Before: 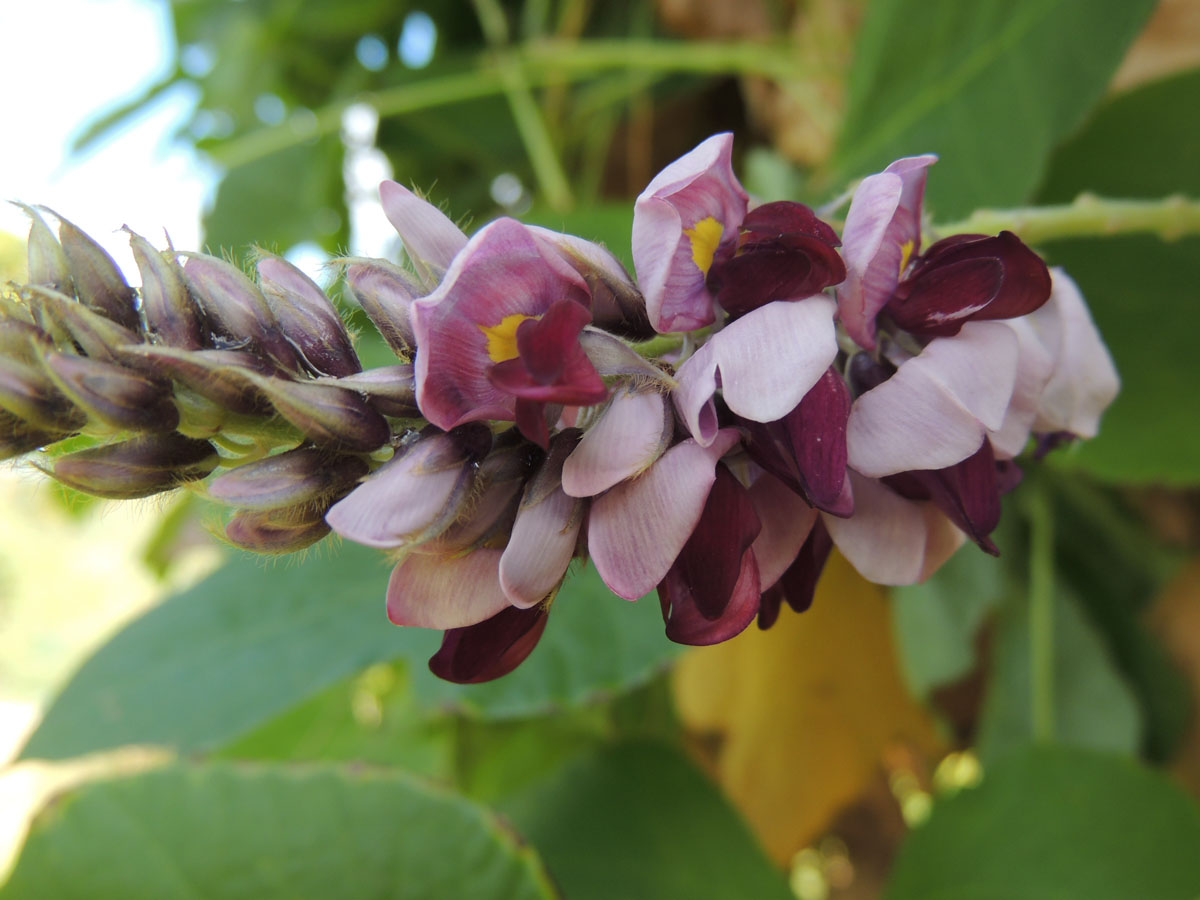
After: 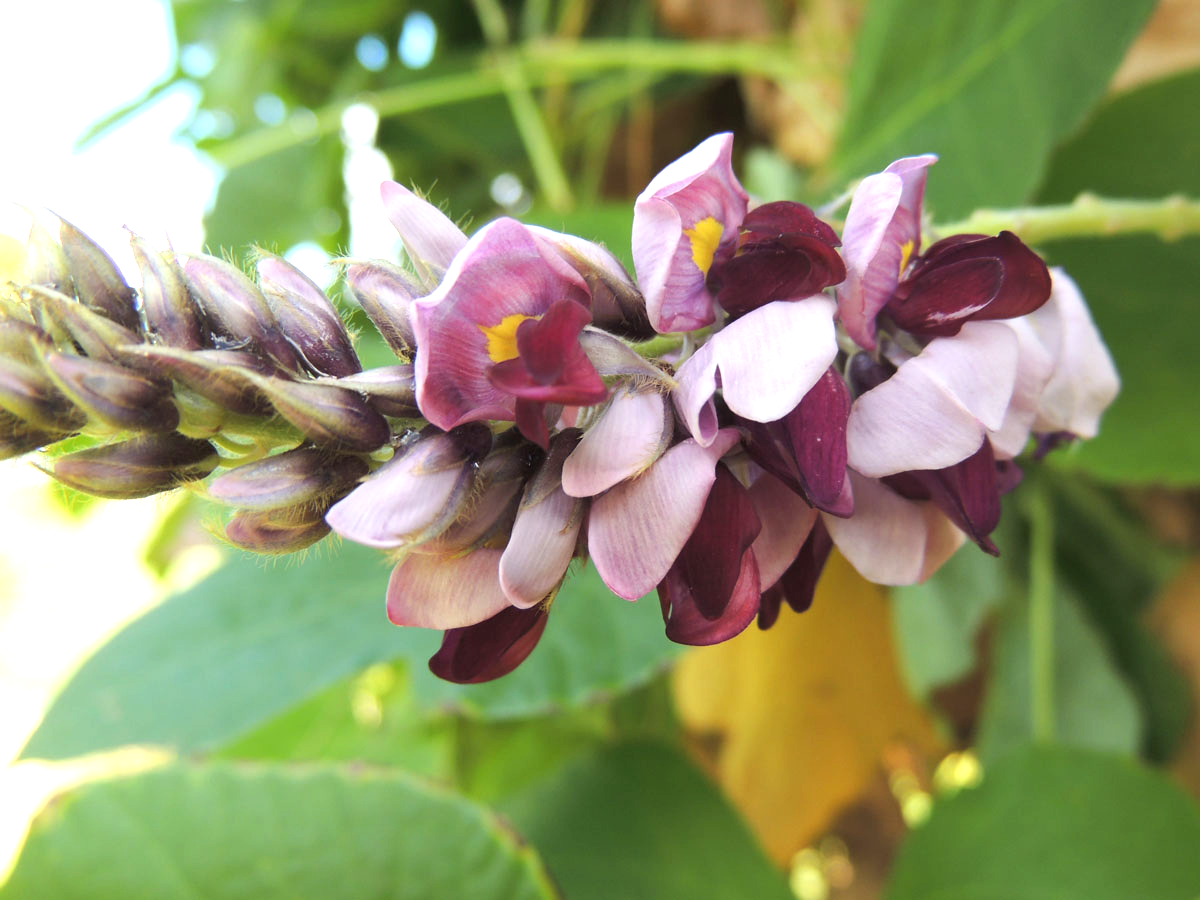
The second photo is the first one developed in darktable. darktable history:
exposure: exposure 0.927 EV, compensate highlight preservation false
